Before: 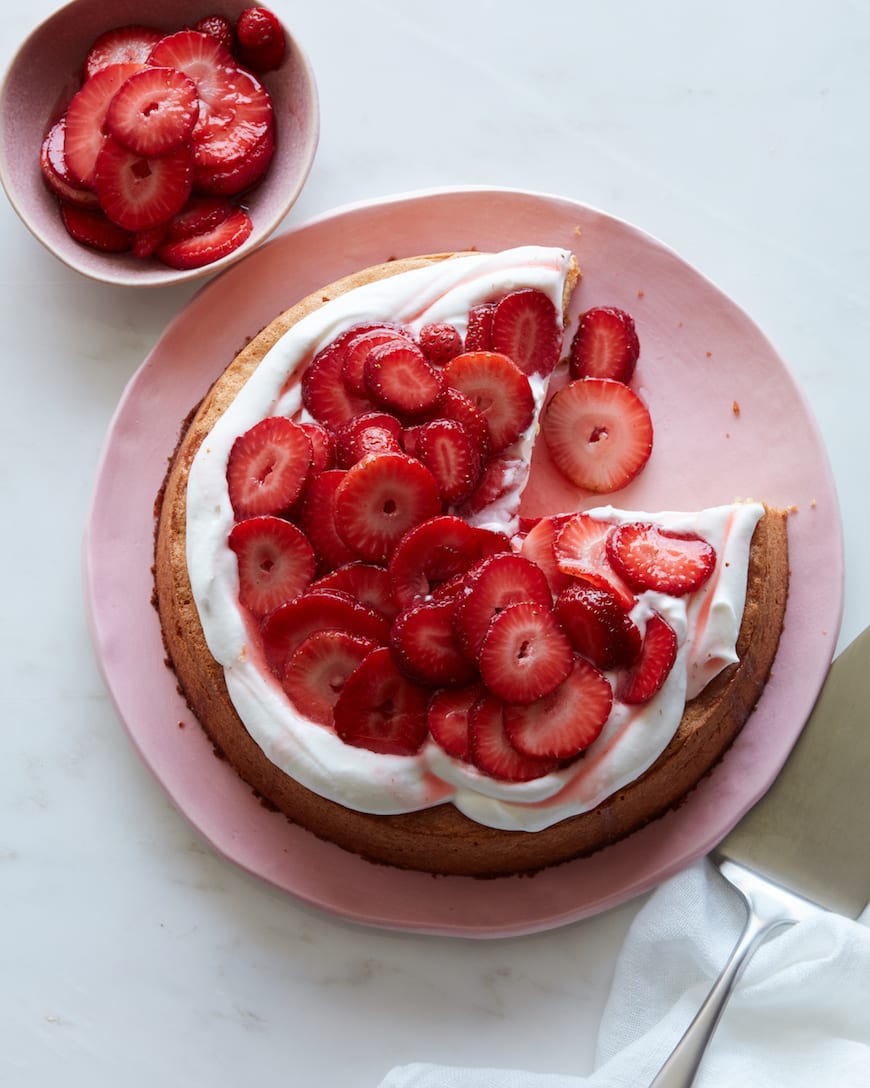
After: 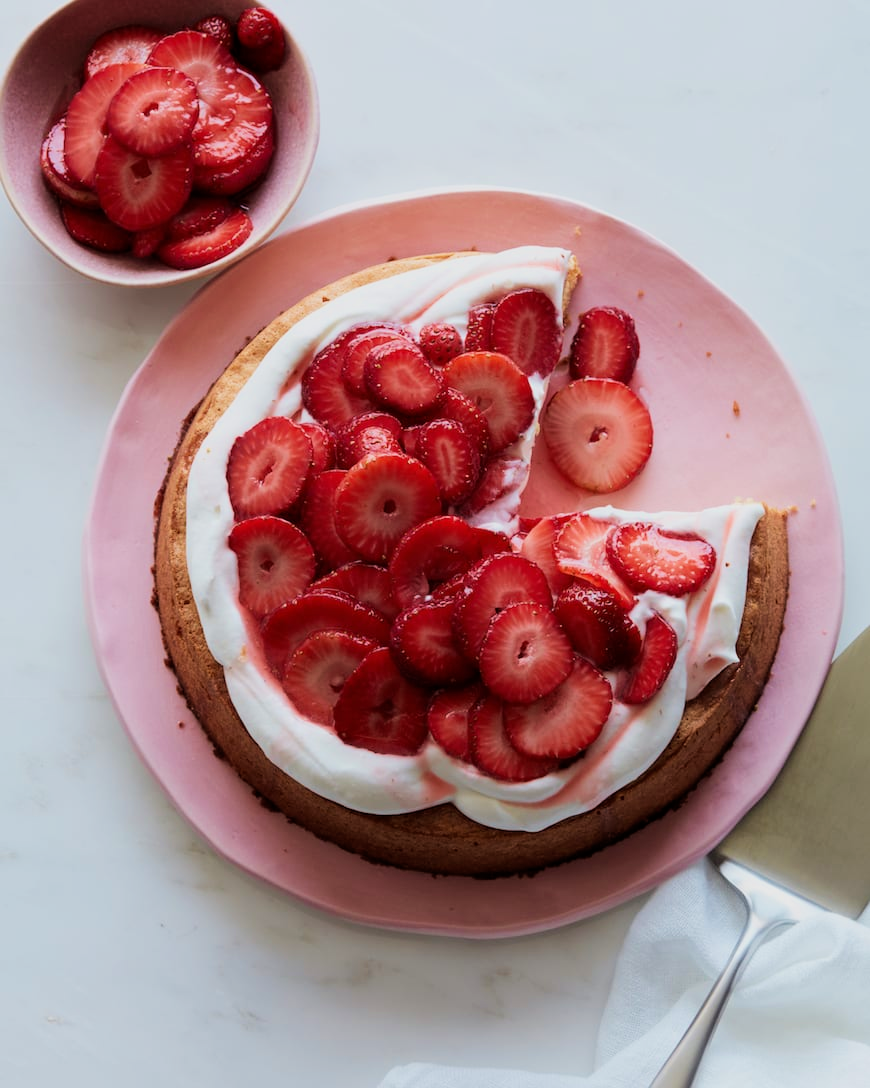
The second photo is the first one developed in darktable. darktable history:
velvia: on, module defaults
filmic rgb: middle gray luminance 9.13%, black relative exposure -10.66 EV, white relative exposure 3.44 EV, target black luminance 0%, hardness 5.95, latitude 59.47%, contrast 1.089, highlights saturation mix 5.87%, shadows ↔ highlights balance 28.62%
